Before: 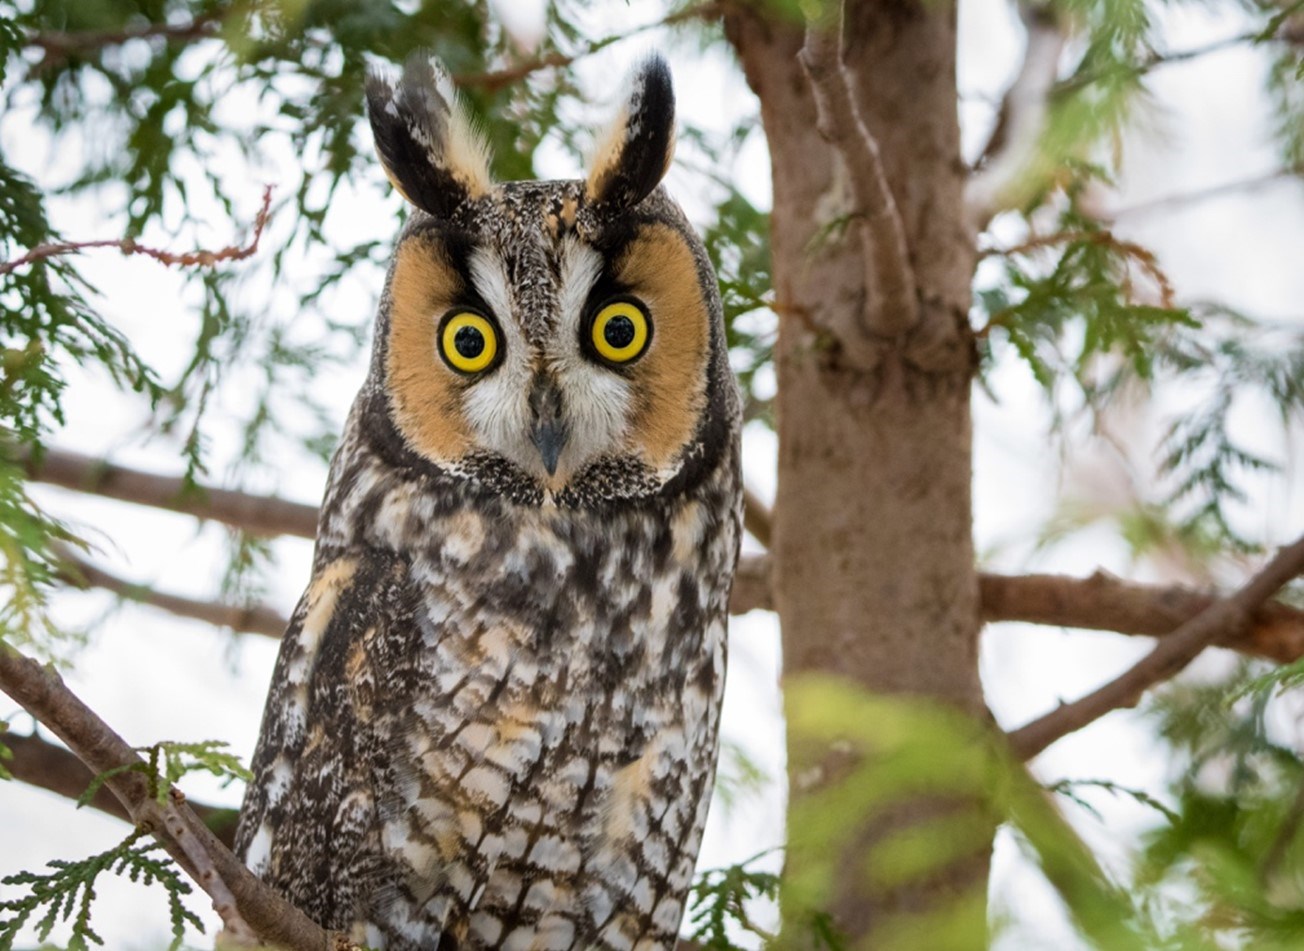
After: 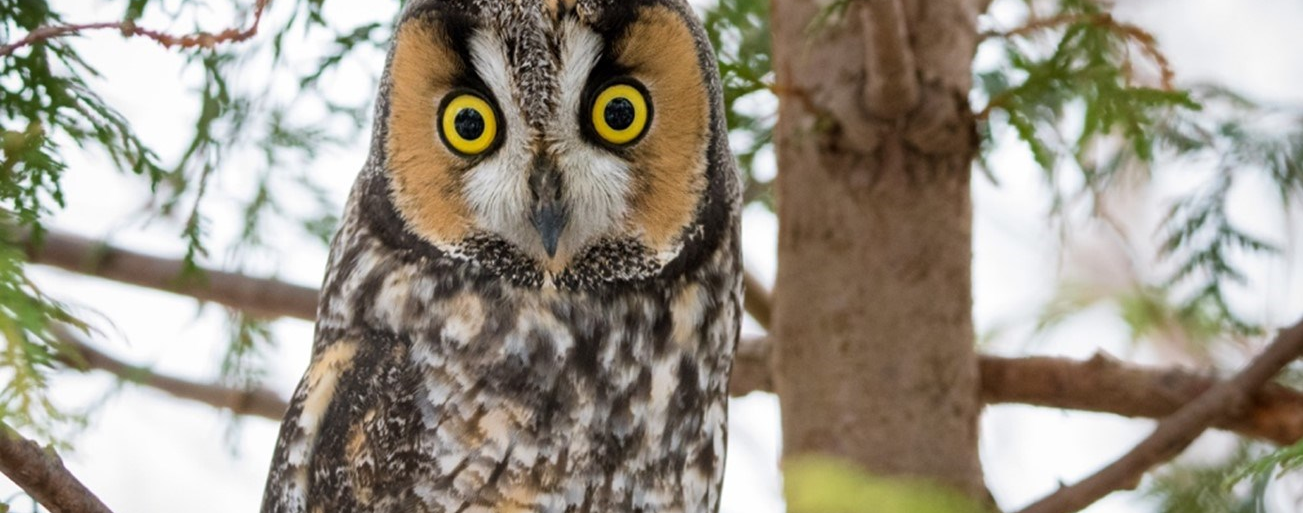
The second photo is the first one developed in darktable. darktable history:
crop and rotate: top 23.116%, bottom 22.857%
exposure: compensate highlight preservation false
